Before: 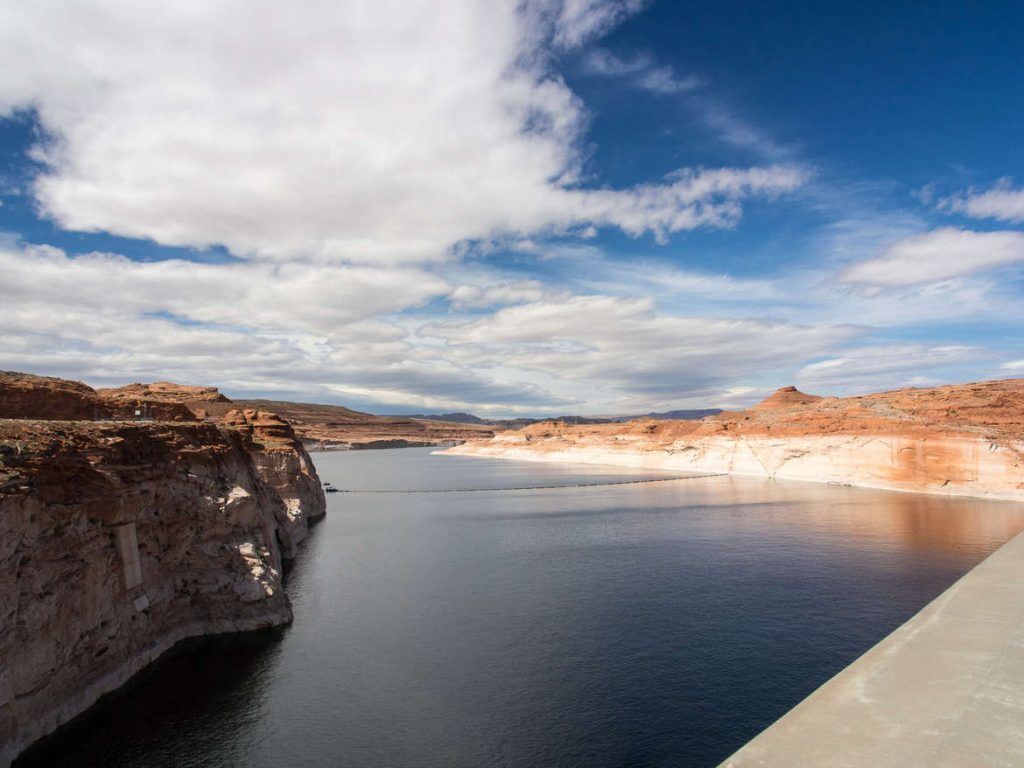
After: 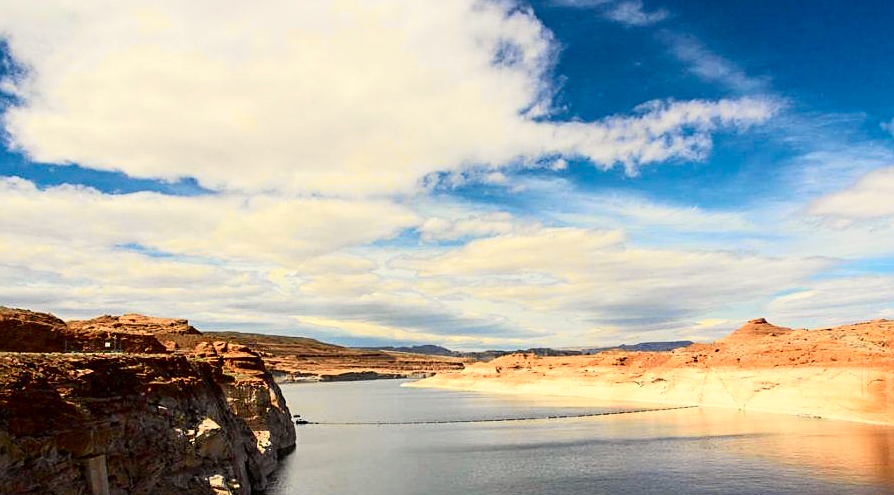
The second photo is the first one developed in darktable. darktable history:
crop: left 3.015%, top 8.969%, right 9.647%, bottom 26.457%
sharpen: on, module defaults
white balance: red 1.029, blue 0.92
tone curve: curves: ch0 [(0, 0.006) (0.046, 0.011) (0.13, 0.062) (0.338, 0.327) (0.494, 0.55) (0.728, 0.835) (1, 1)]; ch1 [(0, 0) (0.346, 0.324) (0.45, 0.431) (0.5, 0.5) (0.522, 0.517) (0.55, 0.57) (1, 1)]; ch2 [(0, 0) (0.453, 0.418) (0.5, 0.5) (0.526, 0.524) (0.554, 0.598) (0.622, 0.679) (0.707, 0.761) (1, 1)], color space Lab, independent channels, preserve colors none
